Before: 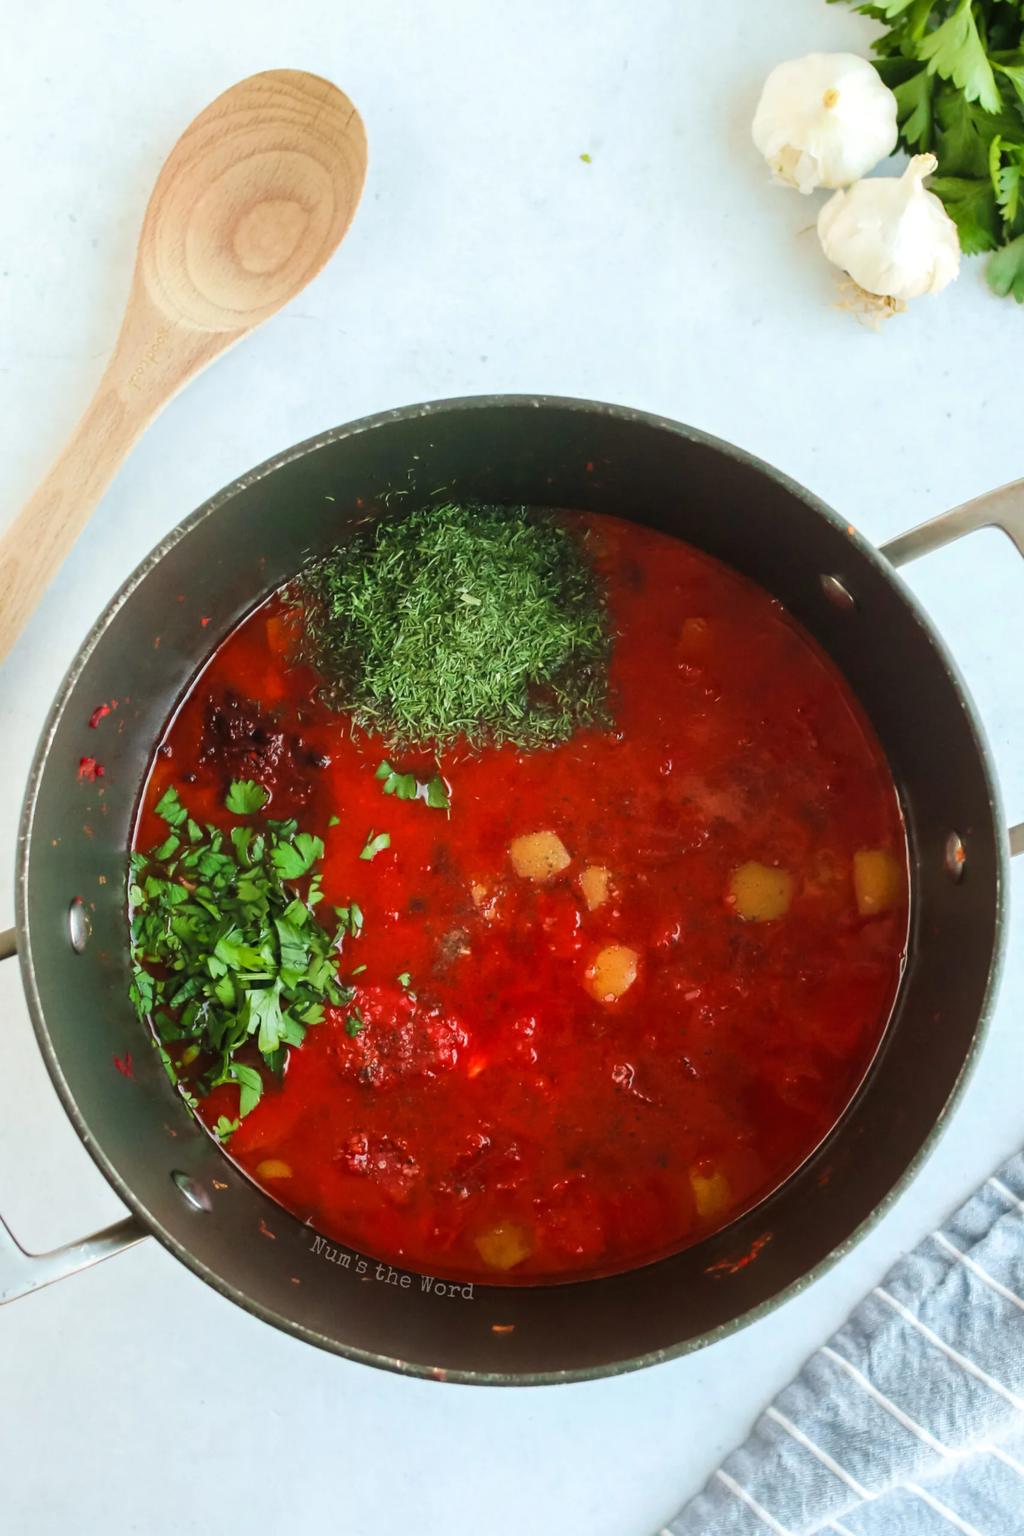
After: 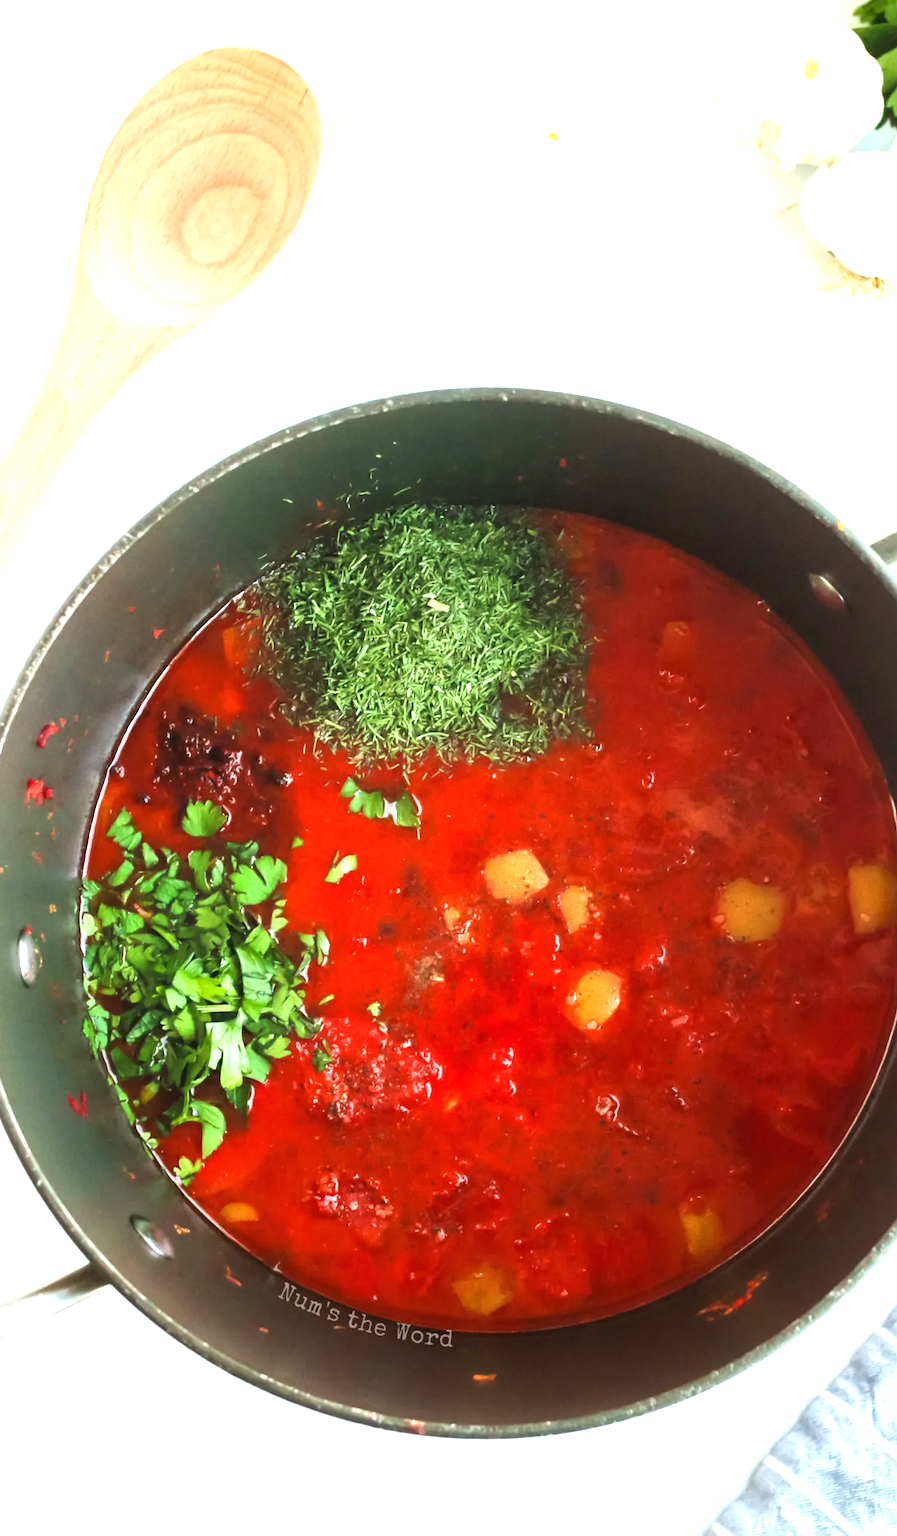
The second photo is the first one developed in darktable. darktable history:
crop and rotate: angle 0.859°, left 4.378%, top 0.812%, right 11.108%, bottom 2.688%
exposure: black level correction 0, exposure 1.001 EV, compensate exposure bias true, compensate highlight preservation false
